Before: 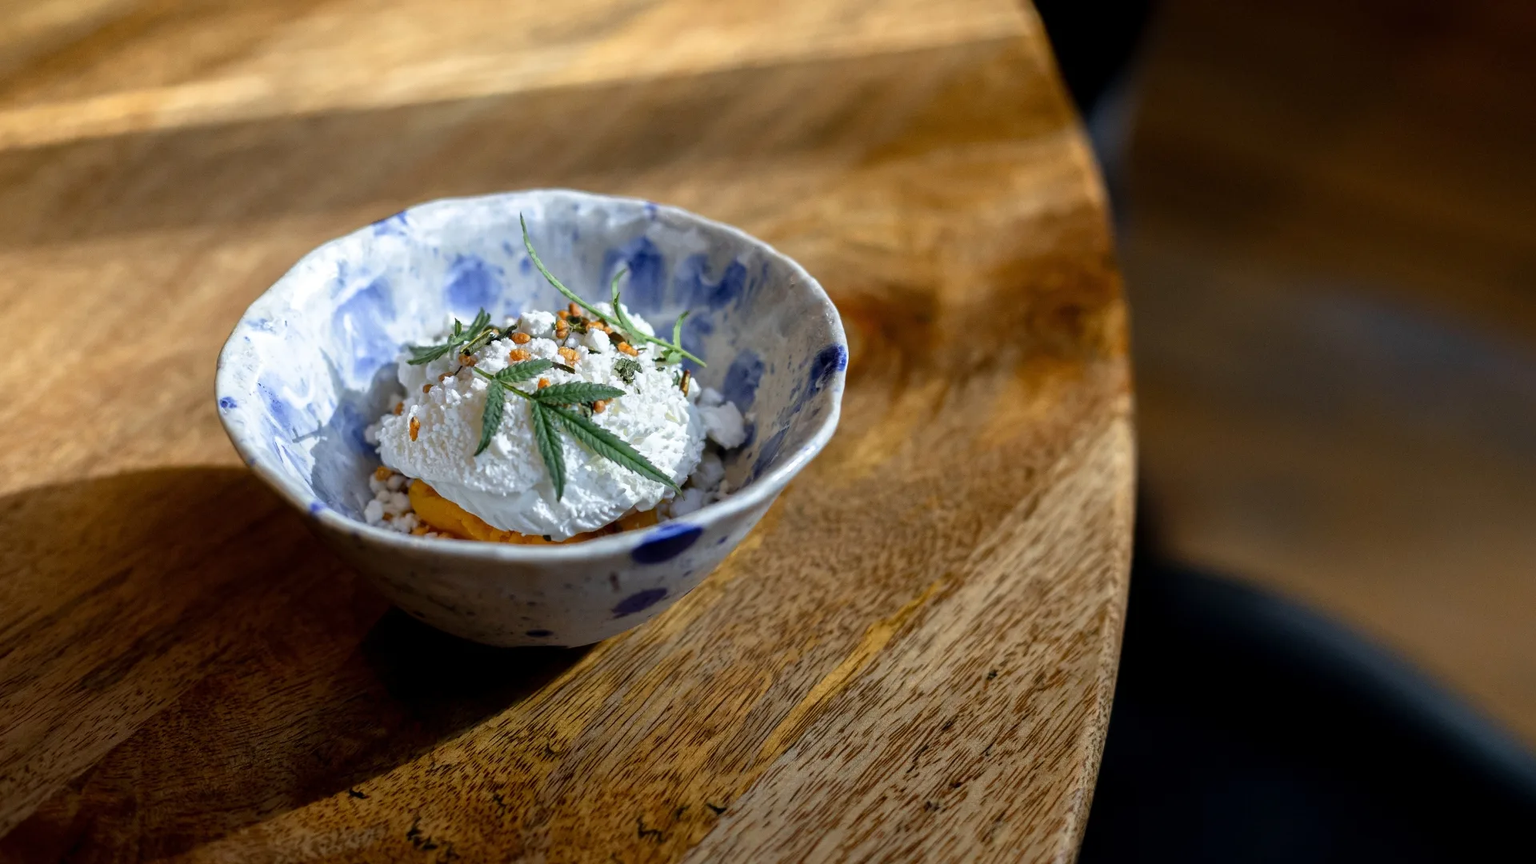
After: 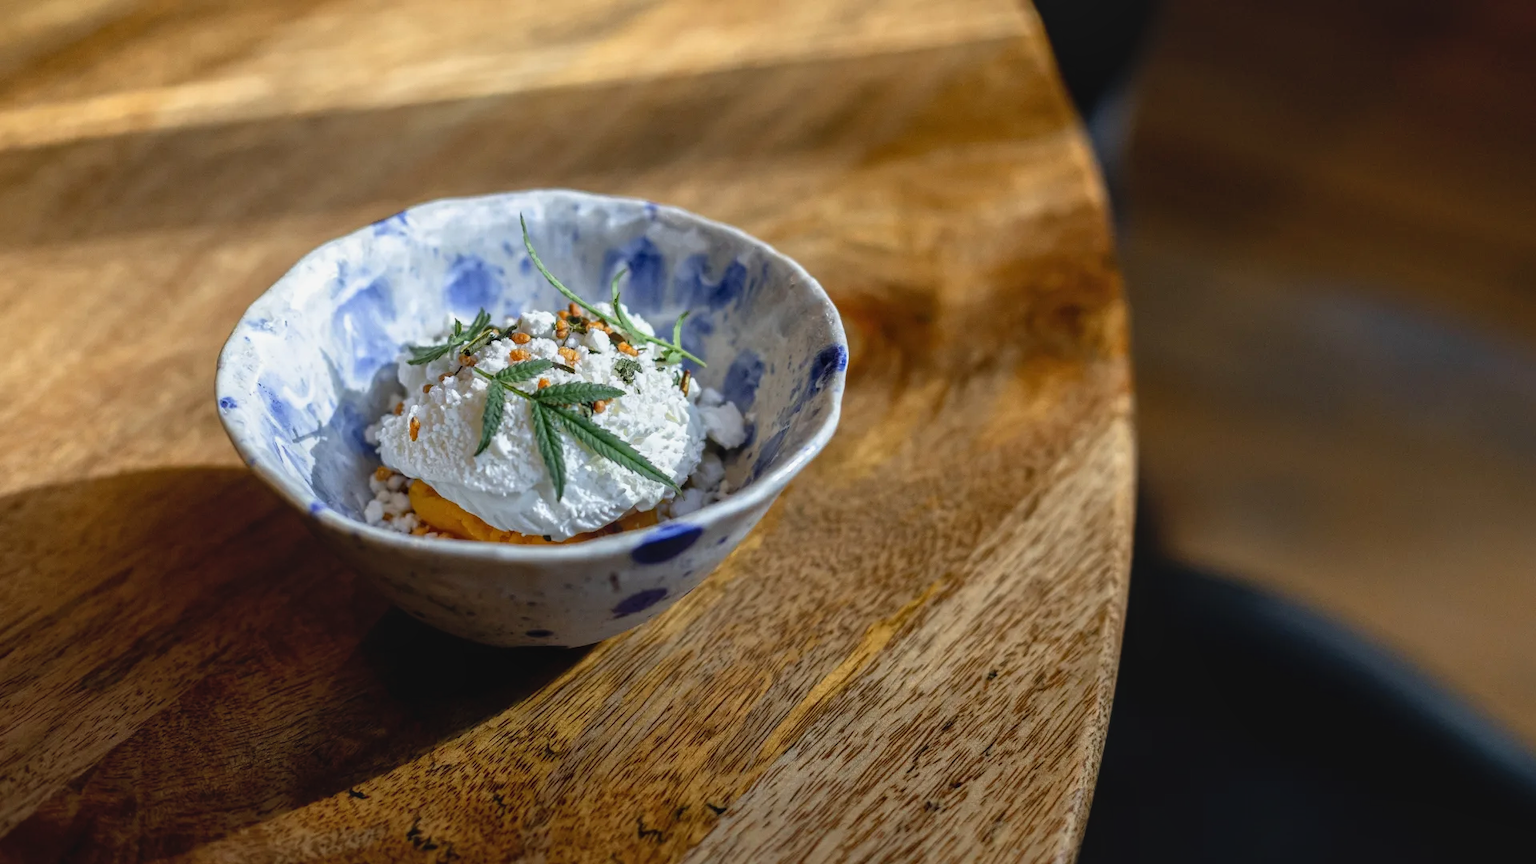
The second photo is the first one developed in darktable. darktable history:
contrast brightness saturation: contrast -0.127
local contrast: on, module defaults
